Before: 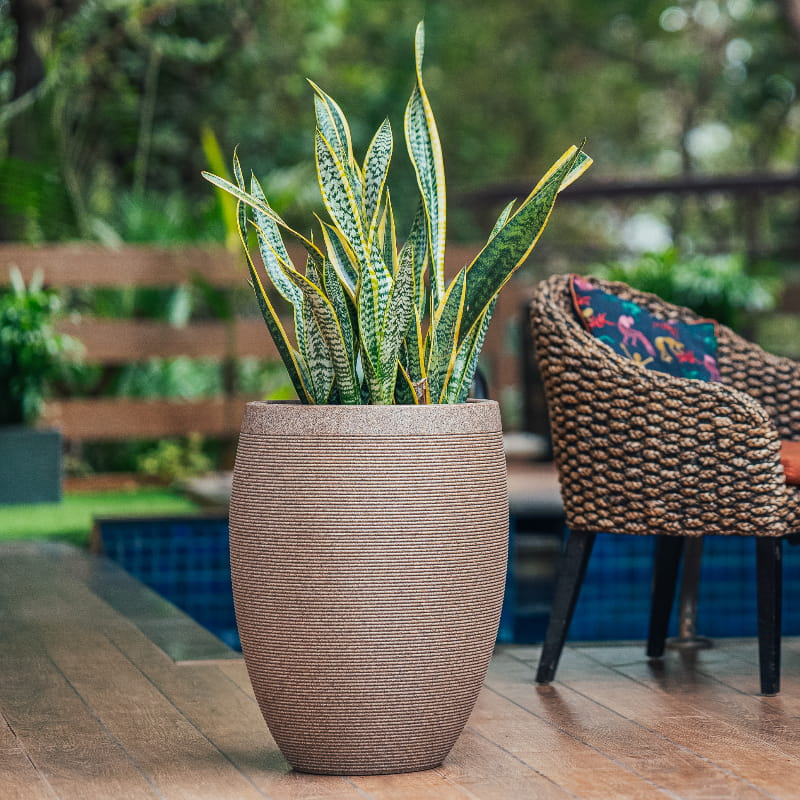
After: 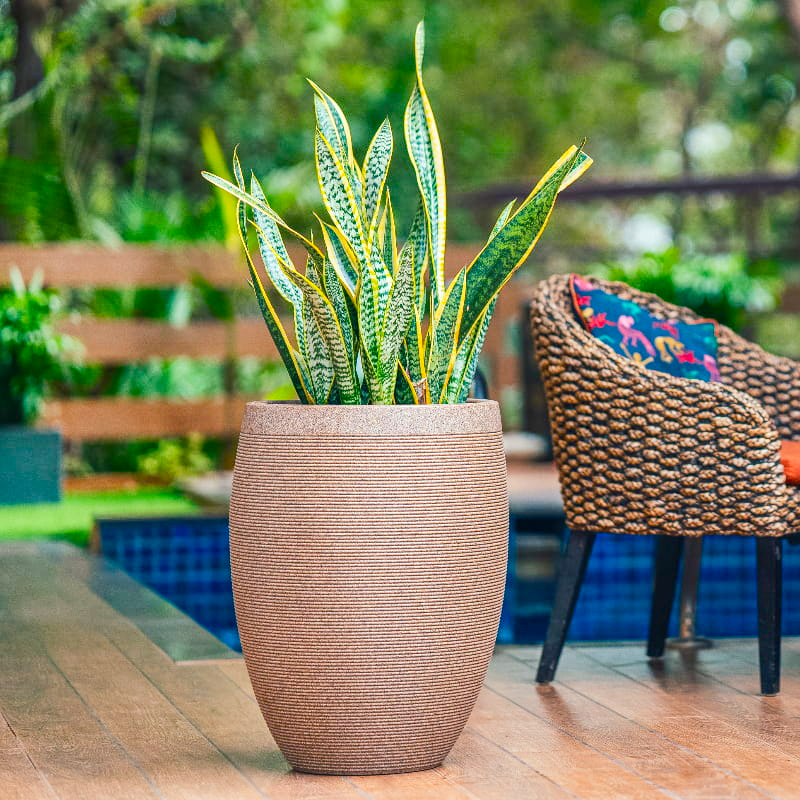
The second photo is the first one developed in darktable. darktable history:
tone equalizer: -8 EV 0.985 EV, -7 EV 1.03 EV, -6 EV 0.999 EV, -5 EV 1.02 EV, -4 EV 1.01 EV, -3 EV 0.769 EV, -2 EV 0.529 EV, -1 EV 0.275 EV, edges refinement/feathering 500, mask exposure compensation -1.57 EV, preserve details no
color balance rgb: highlights gain › chroma 0.182%, highlights gain › hue 332.52°, linear chroma grading › global chroma 15.477%, perceptual saturation grading › global saturation 19.569%, perceptual saturation grading › highlights -25.695%, perceptual saturation grading › shadows 49.317%
exposure: exposure -0.052 EV, compensate highlight preservation false
